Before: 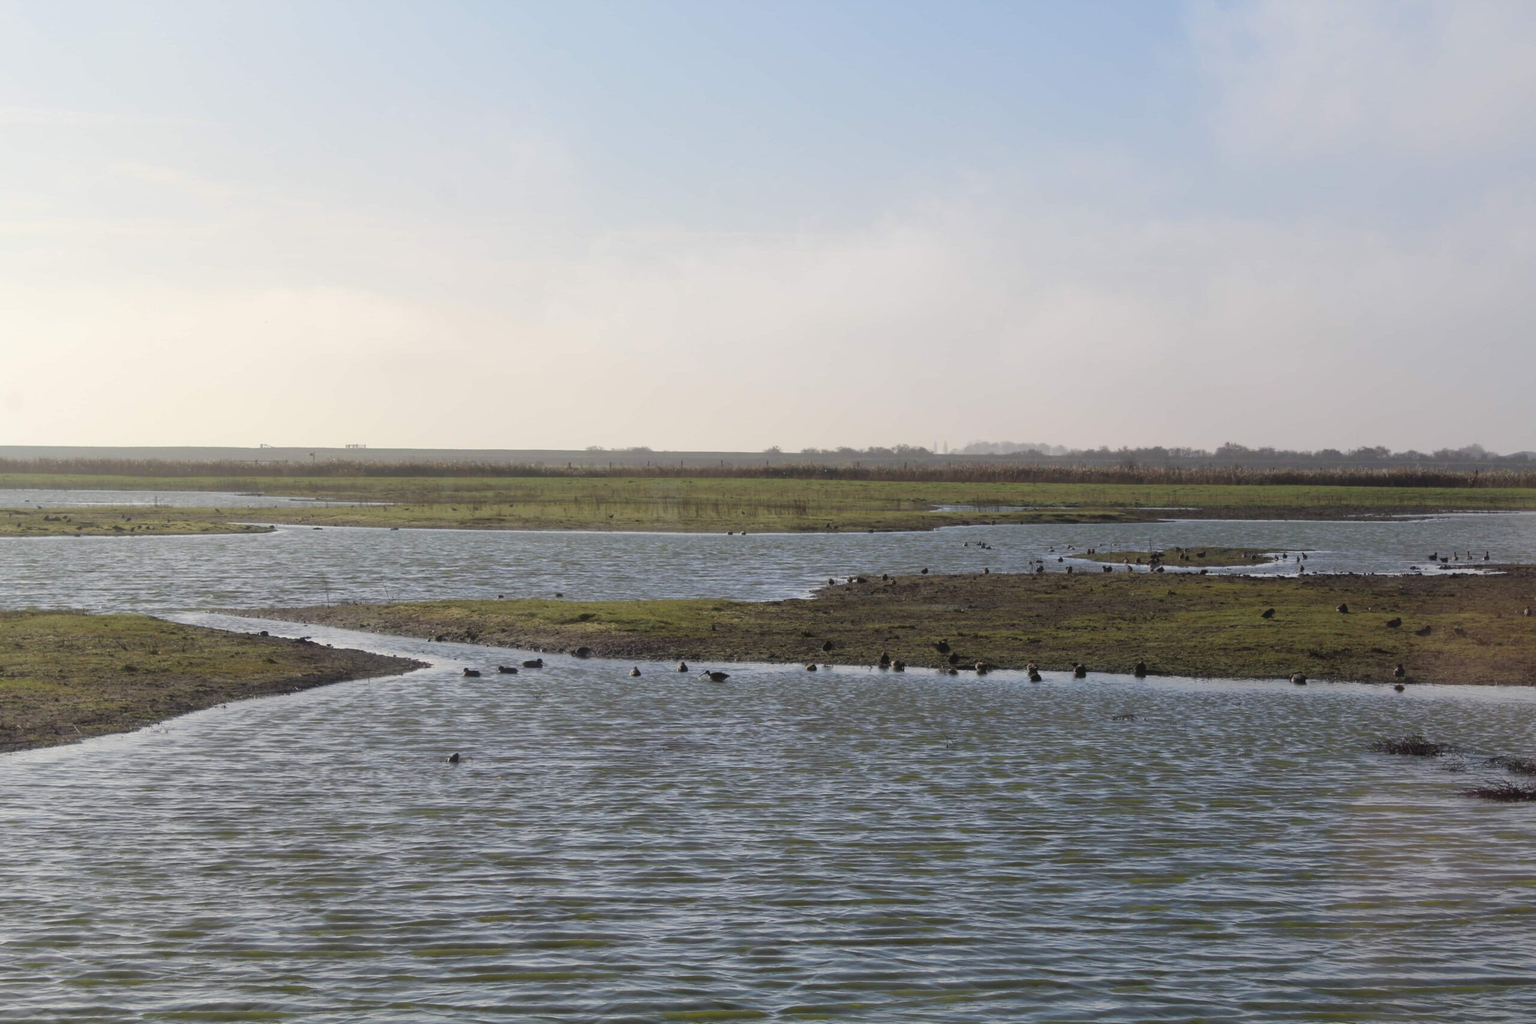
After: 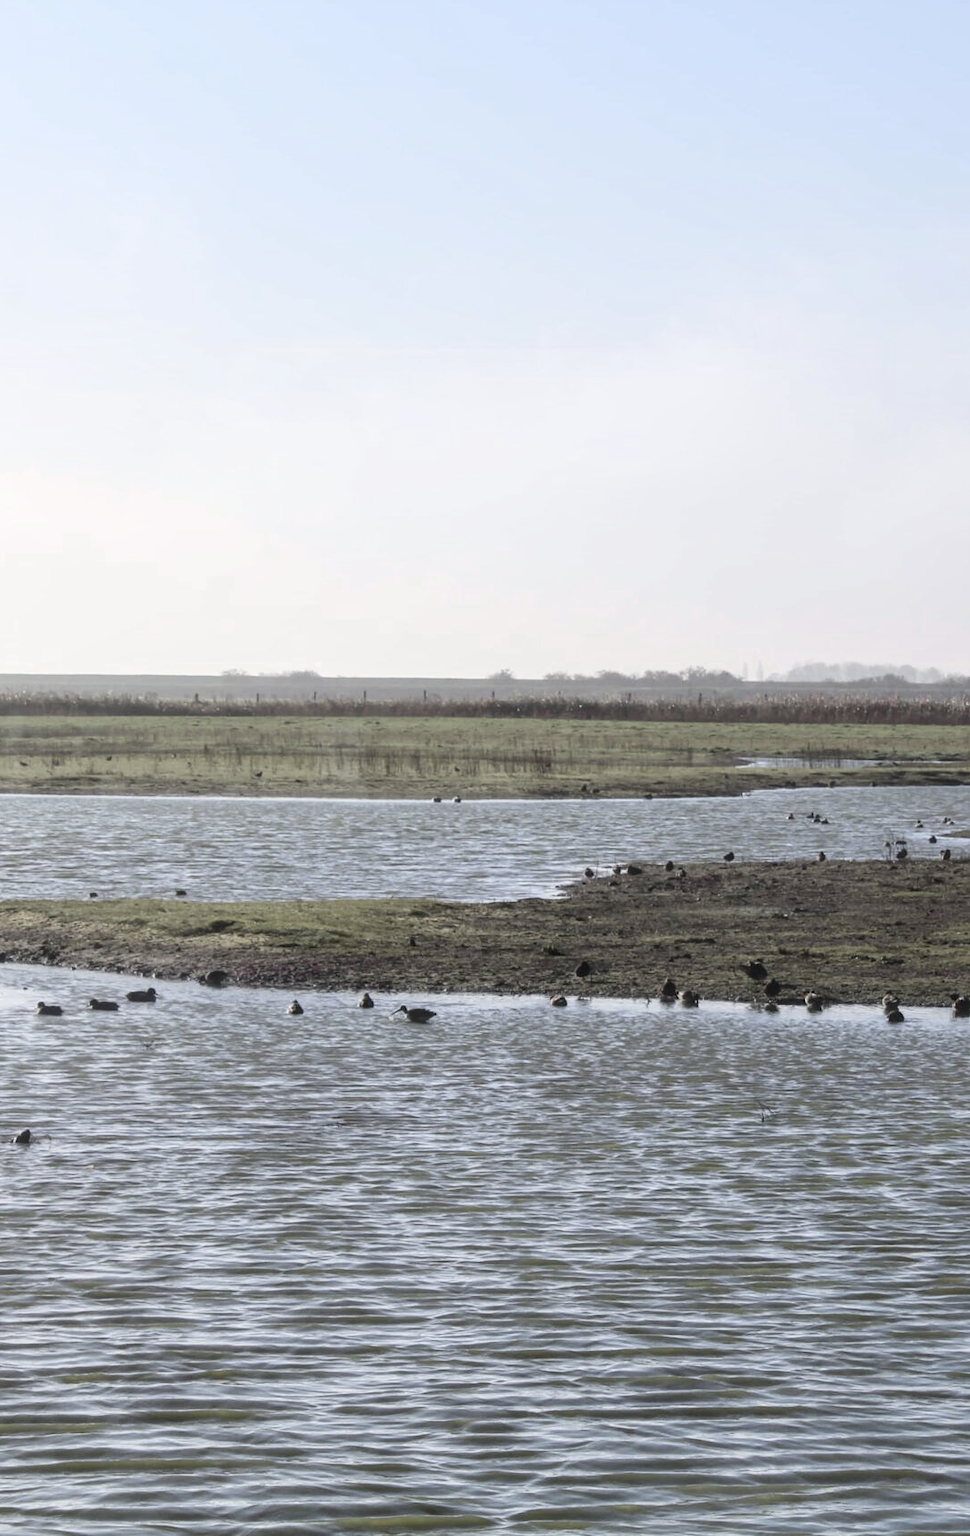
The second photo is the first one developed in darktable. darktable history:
white balance: red 0.974, blue 1.044
crop: left 28.583%, right 29.231%
color zones: curves: ch0 [(0, 0.6) (0.129, 0.508) (0.193, 0.483) (0.429, 0.5) (0.571, 0.5) (0.714, 0.5) (0.857, 0.5) (1, 0.6)]; ch1 [(0, 0.481) (0.112, 0.245) (0.213, 0.223) (0.429, 0.233) (0.571, 0.231) (0.683, 0.242) (0.857, 0.296) (1, 0.481)]
local contrast: on, module defaults
contrast brightness saturation: contrast 0.24, brightness 0.26, saturation 0.39
